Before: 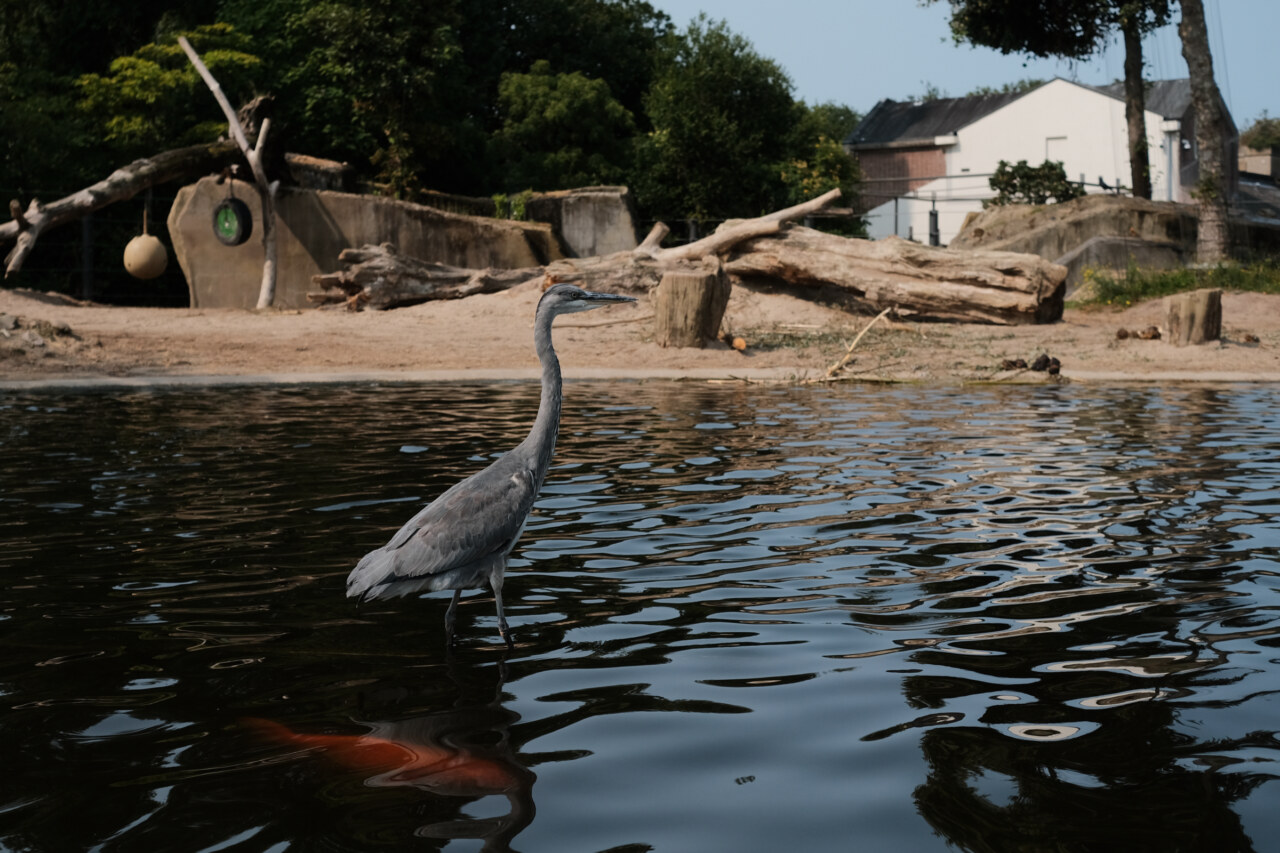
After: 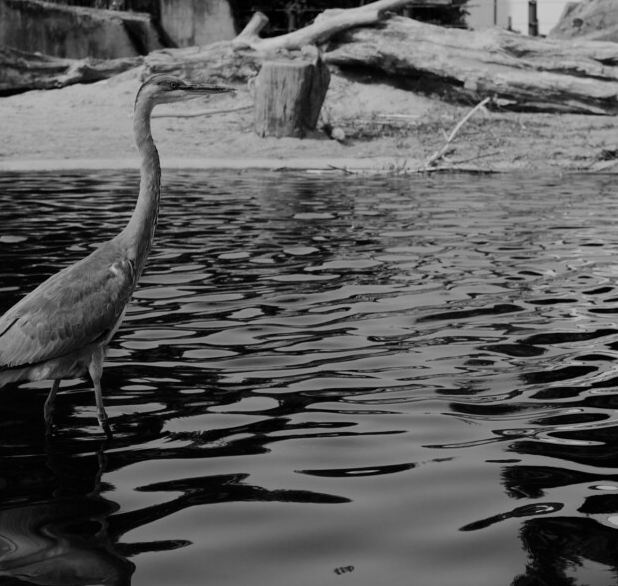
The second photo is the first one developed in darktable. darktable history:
color calibration: x 0.367, y 0.376, temperature 4372.25 K
filmic rgb: middle gray luminance 18.42%, black relative exposure -10.5 EV, white relative exposure 3.4 EV, threshold 6 EV, target black luminance 0%, hardness 6.03, latitude 99%, contrast 0.847, shadows ↔ highlights balance 0.505%, add noise in highlights 0, preserve chrominance max RGB, color science v3 (2019), use custom middle-gray values true, iterations of high-quality reconstruction 0, contrast in highlights soft, enable highlight reconstruction true
monochrome: a 16.01, b -2.65, highlights 0.52
contrast brightness saturation: contrast 0.15, brightness 0.05
exposure: compensate highlight preservation false
crop: left 31.379%, top 24.658%, right 20.326%, bottom 6.628%
